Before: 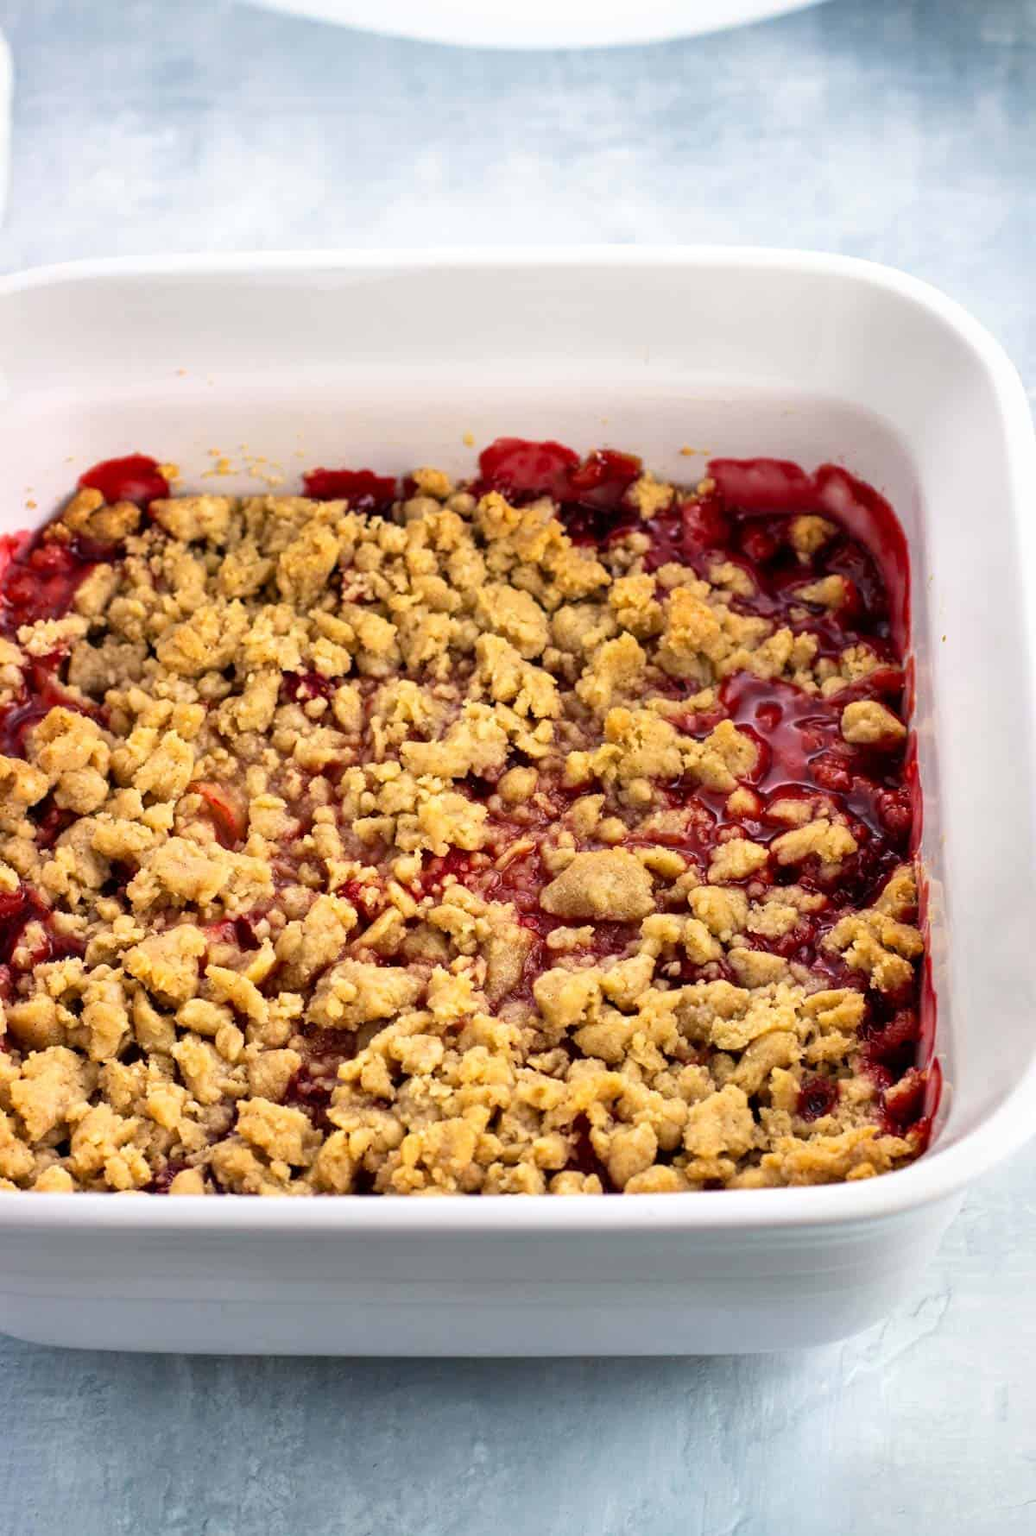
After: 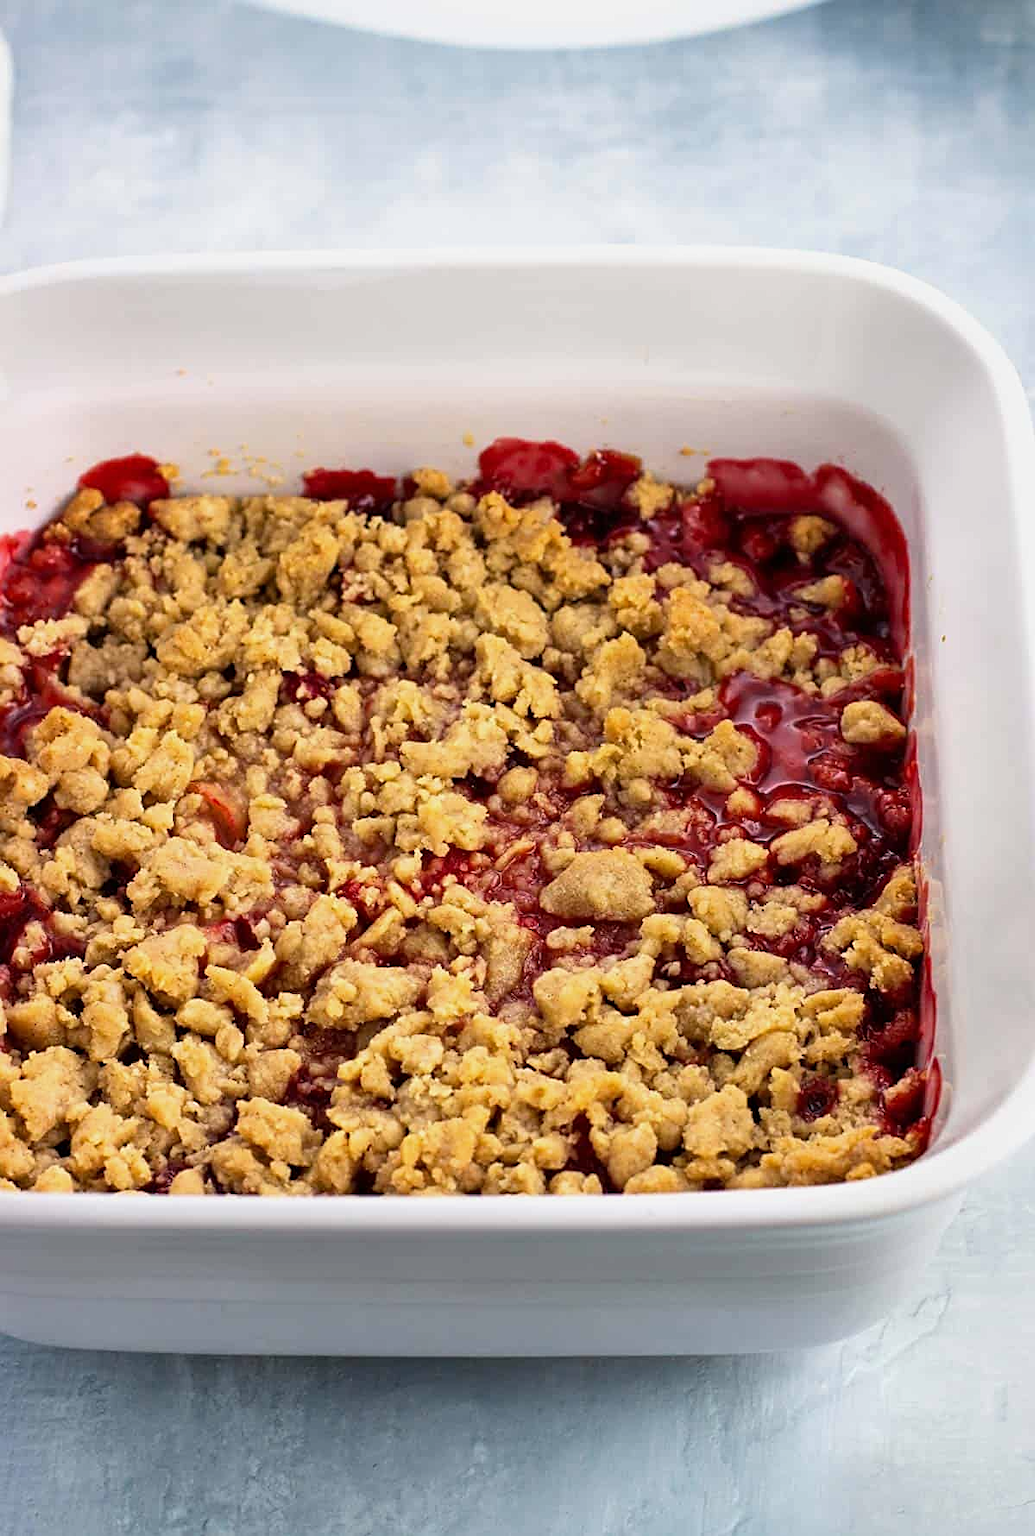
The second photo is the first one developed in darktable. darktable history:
exposure: exposure -0.155 EV, compensate highlight preservation false
sharpen: on, module defaults
